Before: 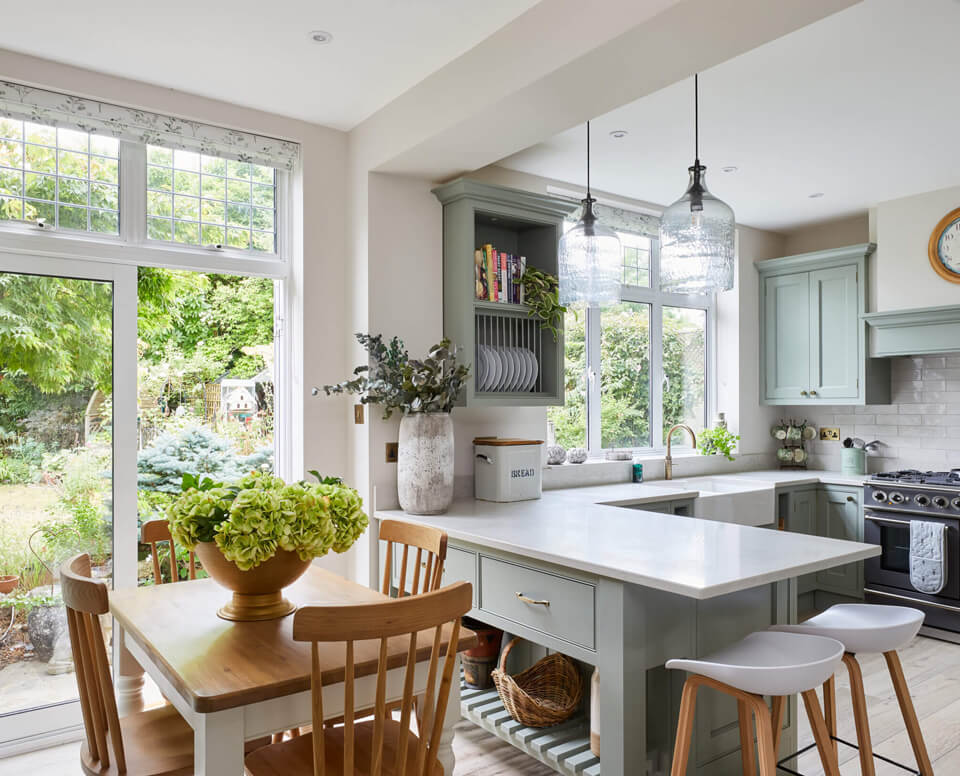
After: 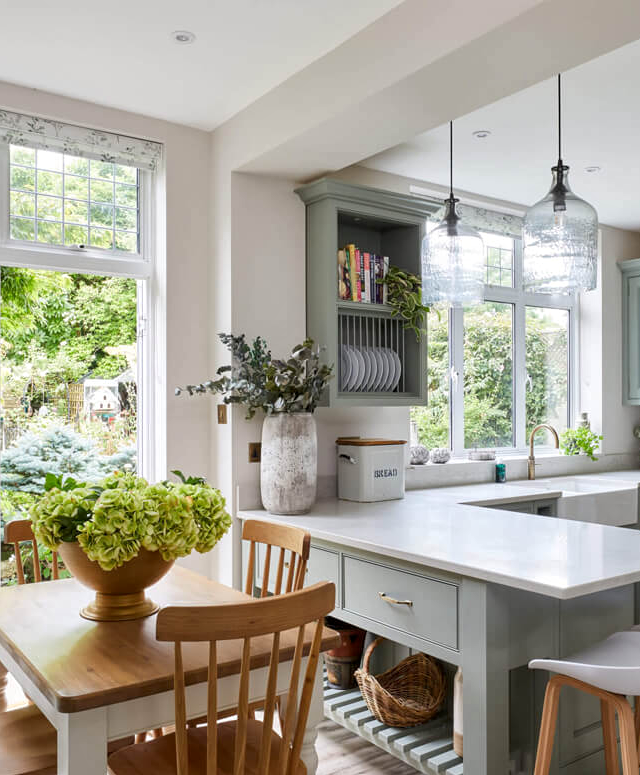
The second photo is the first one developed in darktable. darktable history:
crop and rotate: left 14.34%, right 18.958%
local contrast: highlights 103%, shadows 101%, detail 119%, midtone range 0.2
